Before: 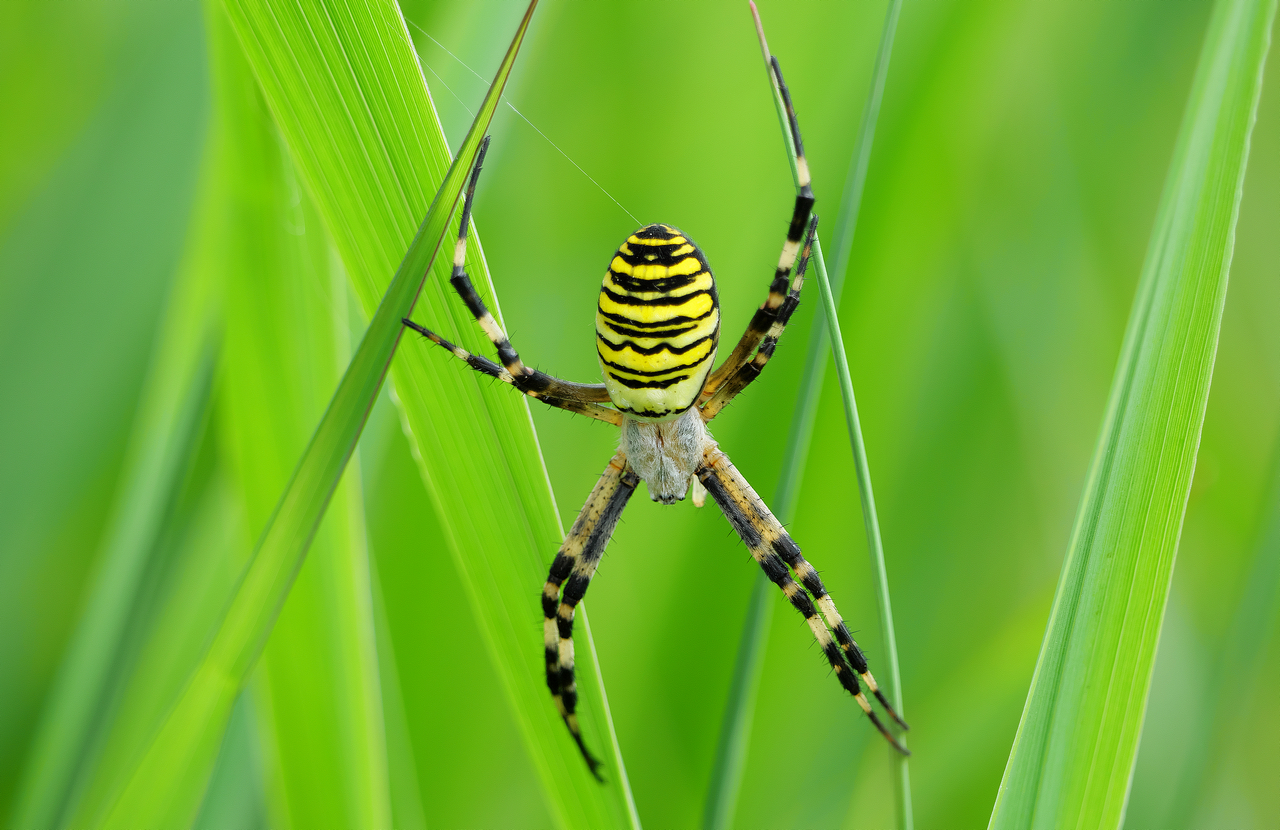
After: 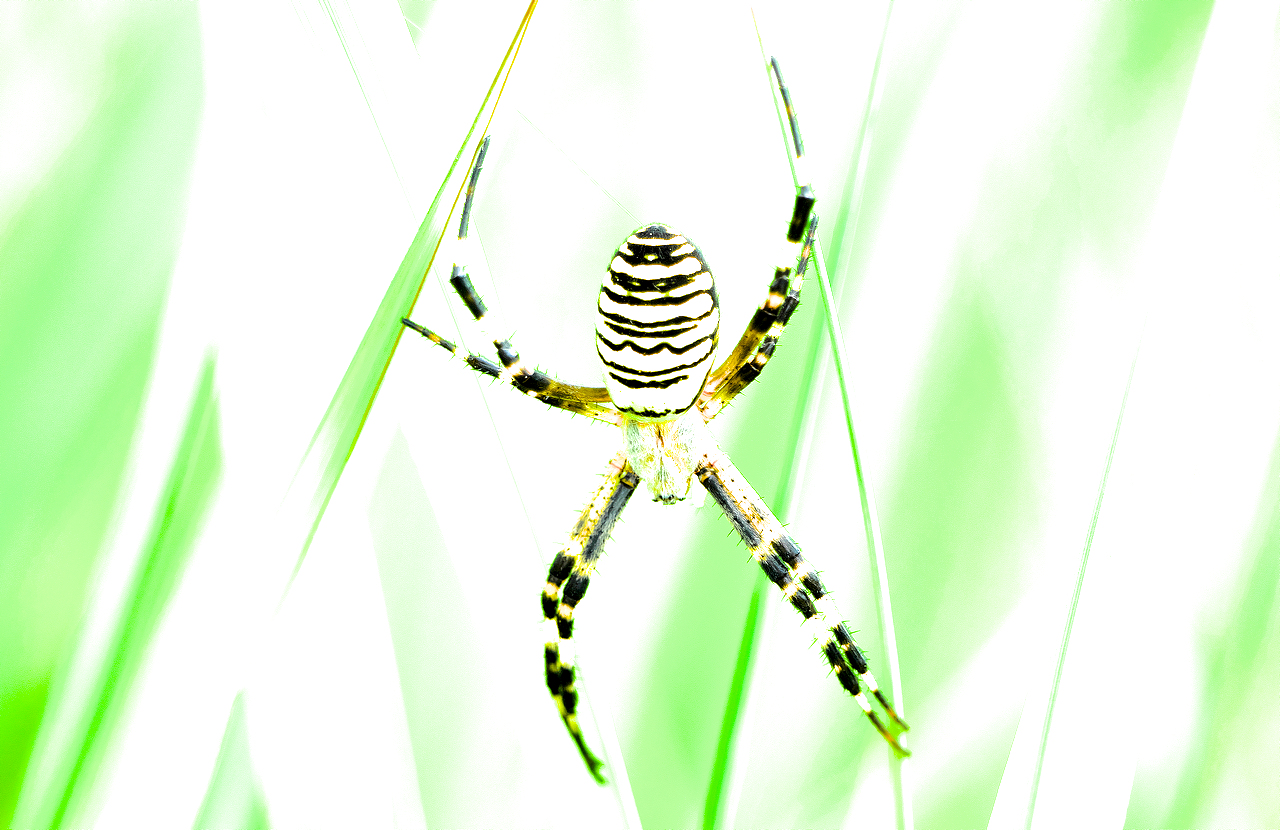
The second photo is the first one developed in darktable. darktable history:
color balance rgb: linear chroma grading › global chroma 14.94%, perceptual saturation grading › global saturation 25.596%, perceptual brilliance grading › highlights 6.613%, perceptual brilliance grading › mid-tones 16.364%, perceptual brilliance grading › shadows -5.236%, global vibrance 20%
exposure: black level correction 0.001, exposure 1.997 EV, compensate highlight preservation false
local contrast: highlights 106%, shadows 102%, detail 120%, midtone range 0.2
filmic rgb: black relative exposure -9.53 EV, white relative exposure 3.05 EV, threshold 3.01 EV, hardness 6.17, enable highlight reconstruction true
